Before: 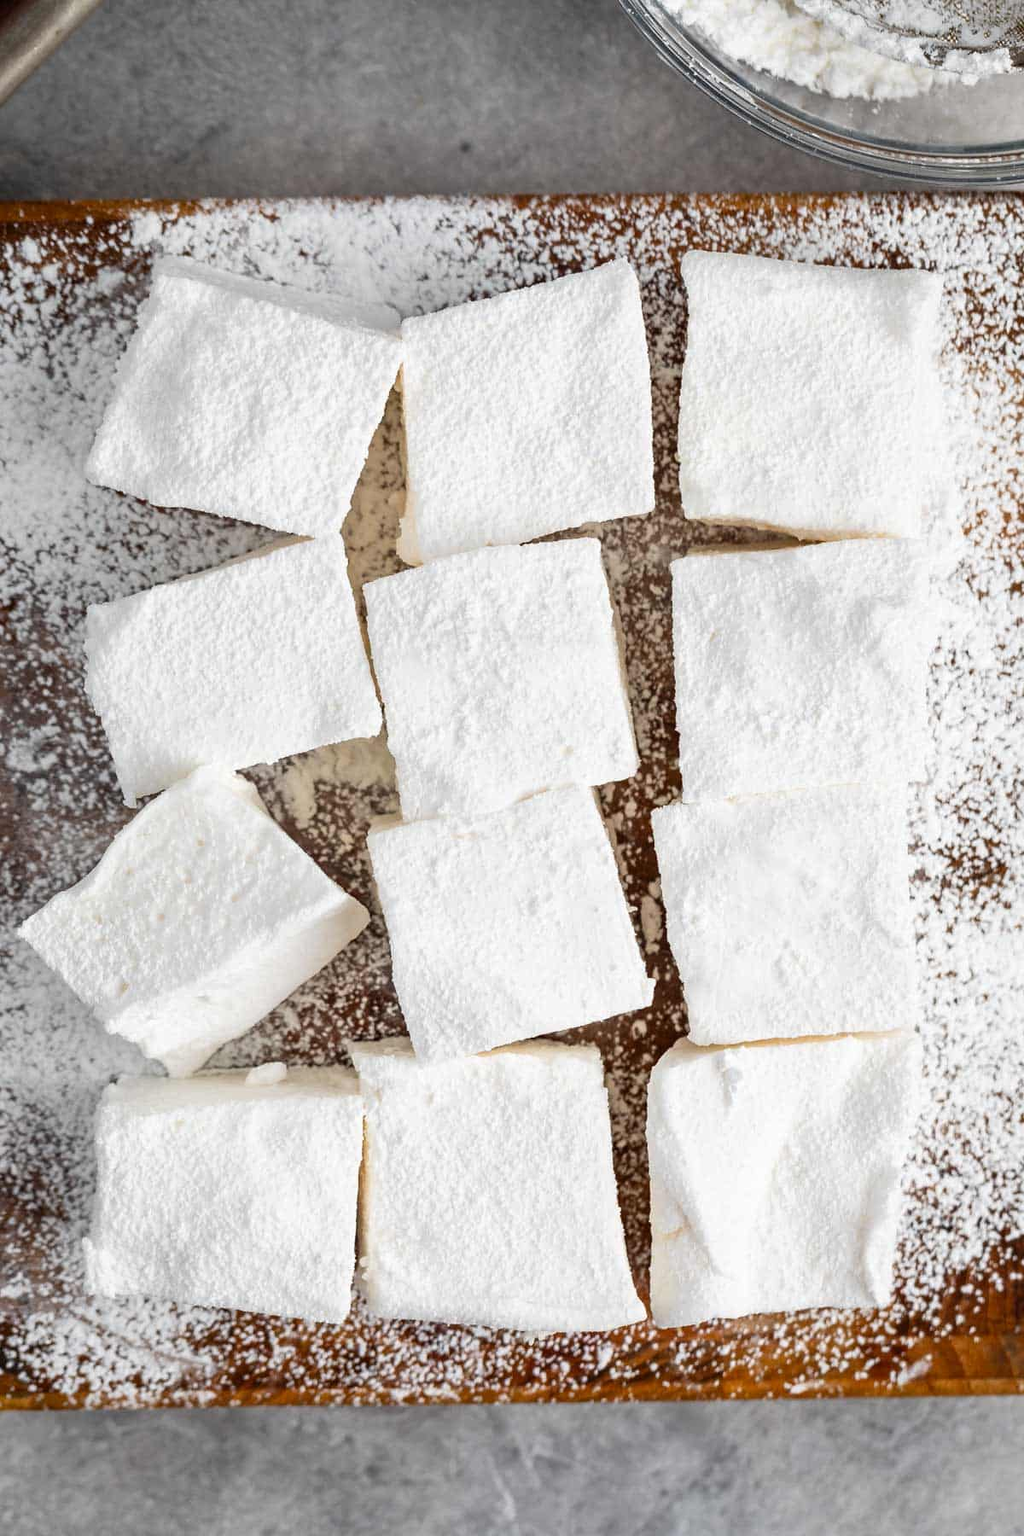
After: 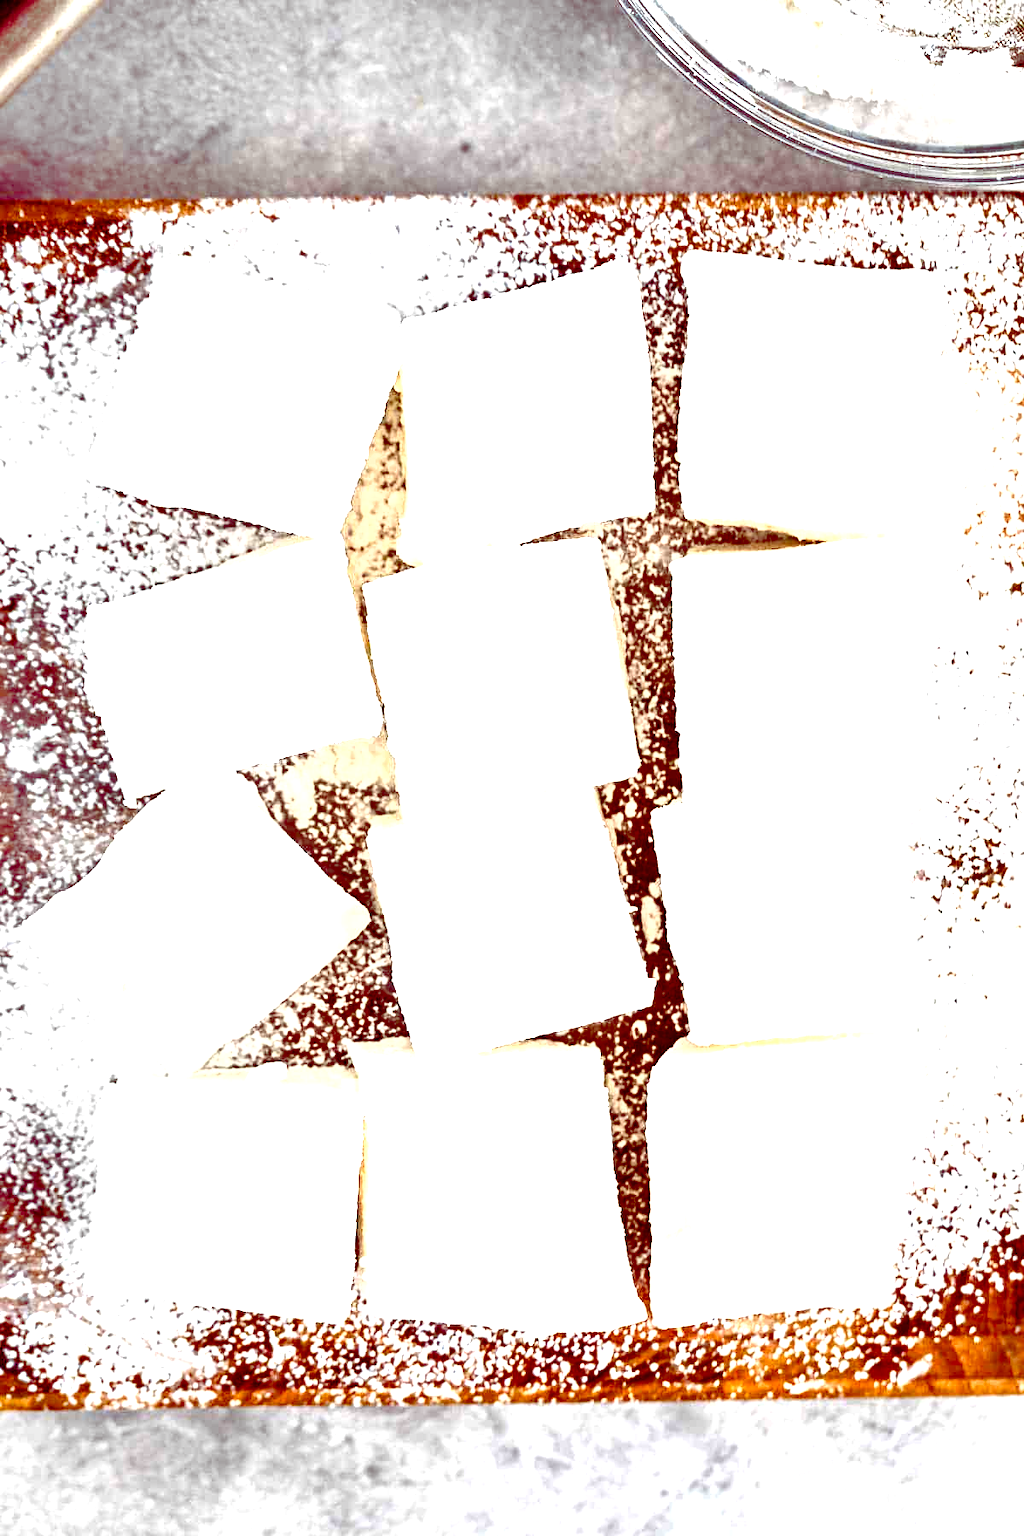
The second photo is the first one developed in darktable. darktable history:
color balance rgb: shadows lift › luminance -18.884%, shadows lift › chroma 35.154%, linear chroma grading › mid-tones 7.542%, perceptual saturation grading › global saturation 20%, perceptual saturation grading › highlights -25.522%, perceptual saturation grading › shadows 49.487%, global vibrance 9.794%
exposure: black level correction 0.001, exposure 1.845 EV, compensate highlight preservation false
shadows and highlights: shadows 36.4, highlights -27.9, soften with gaussian
